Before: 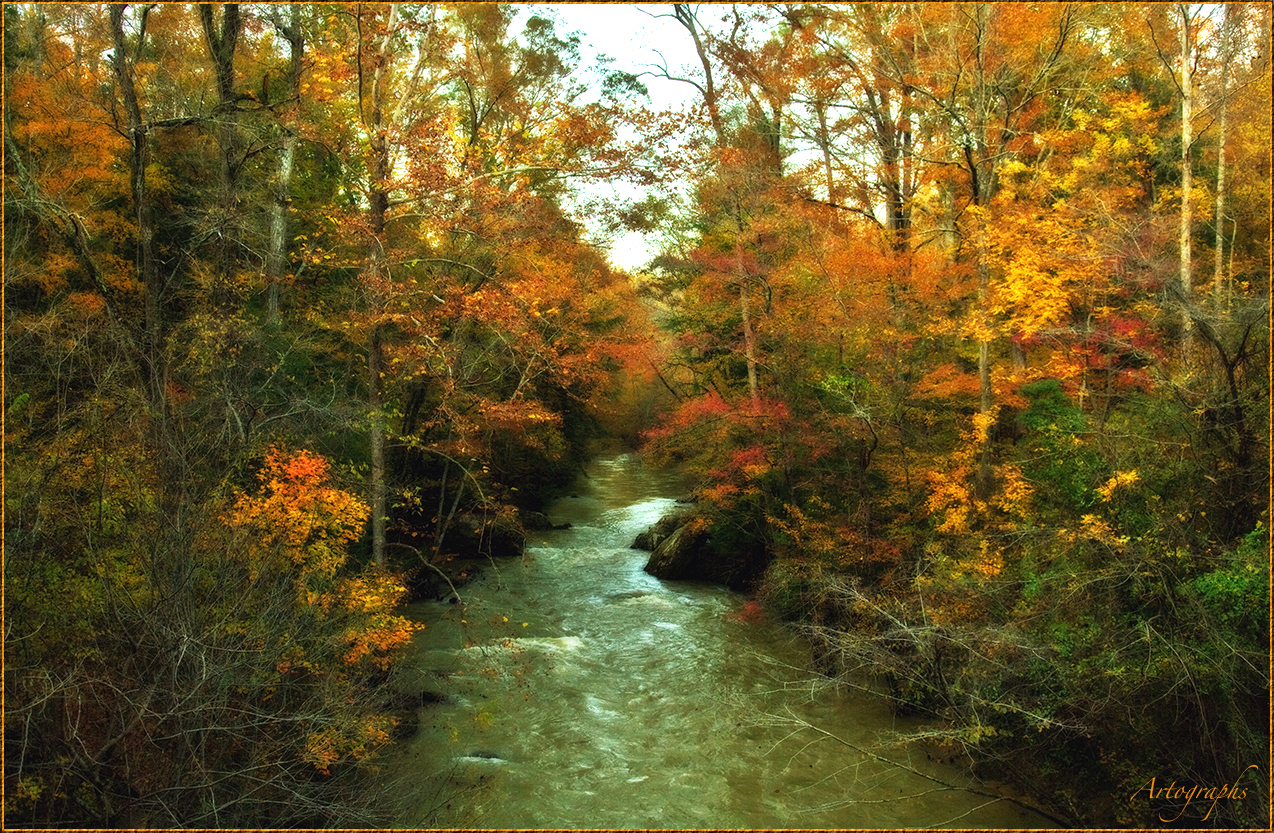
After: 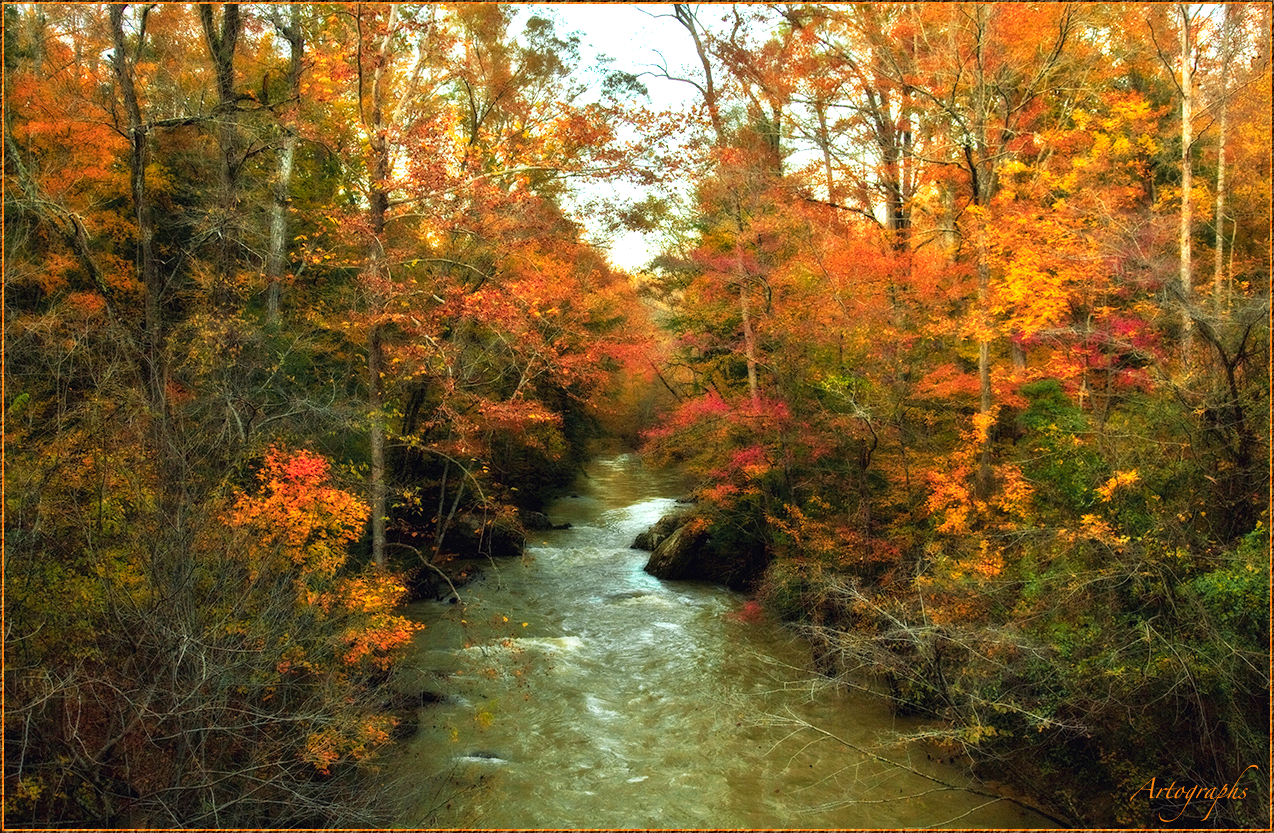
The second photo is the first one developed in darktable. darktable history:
color zones: curves: ch1 [(0.309, 0.524) (0.41, 0.329) (0.508, 0.509)]; ch2 [(0.25, 0.457) (0.75, 0.5)]
color balance: gamma [0.9, 0.988, 0.975, 1.025], gain [1.05, 1, 1, 1]
